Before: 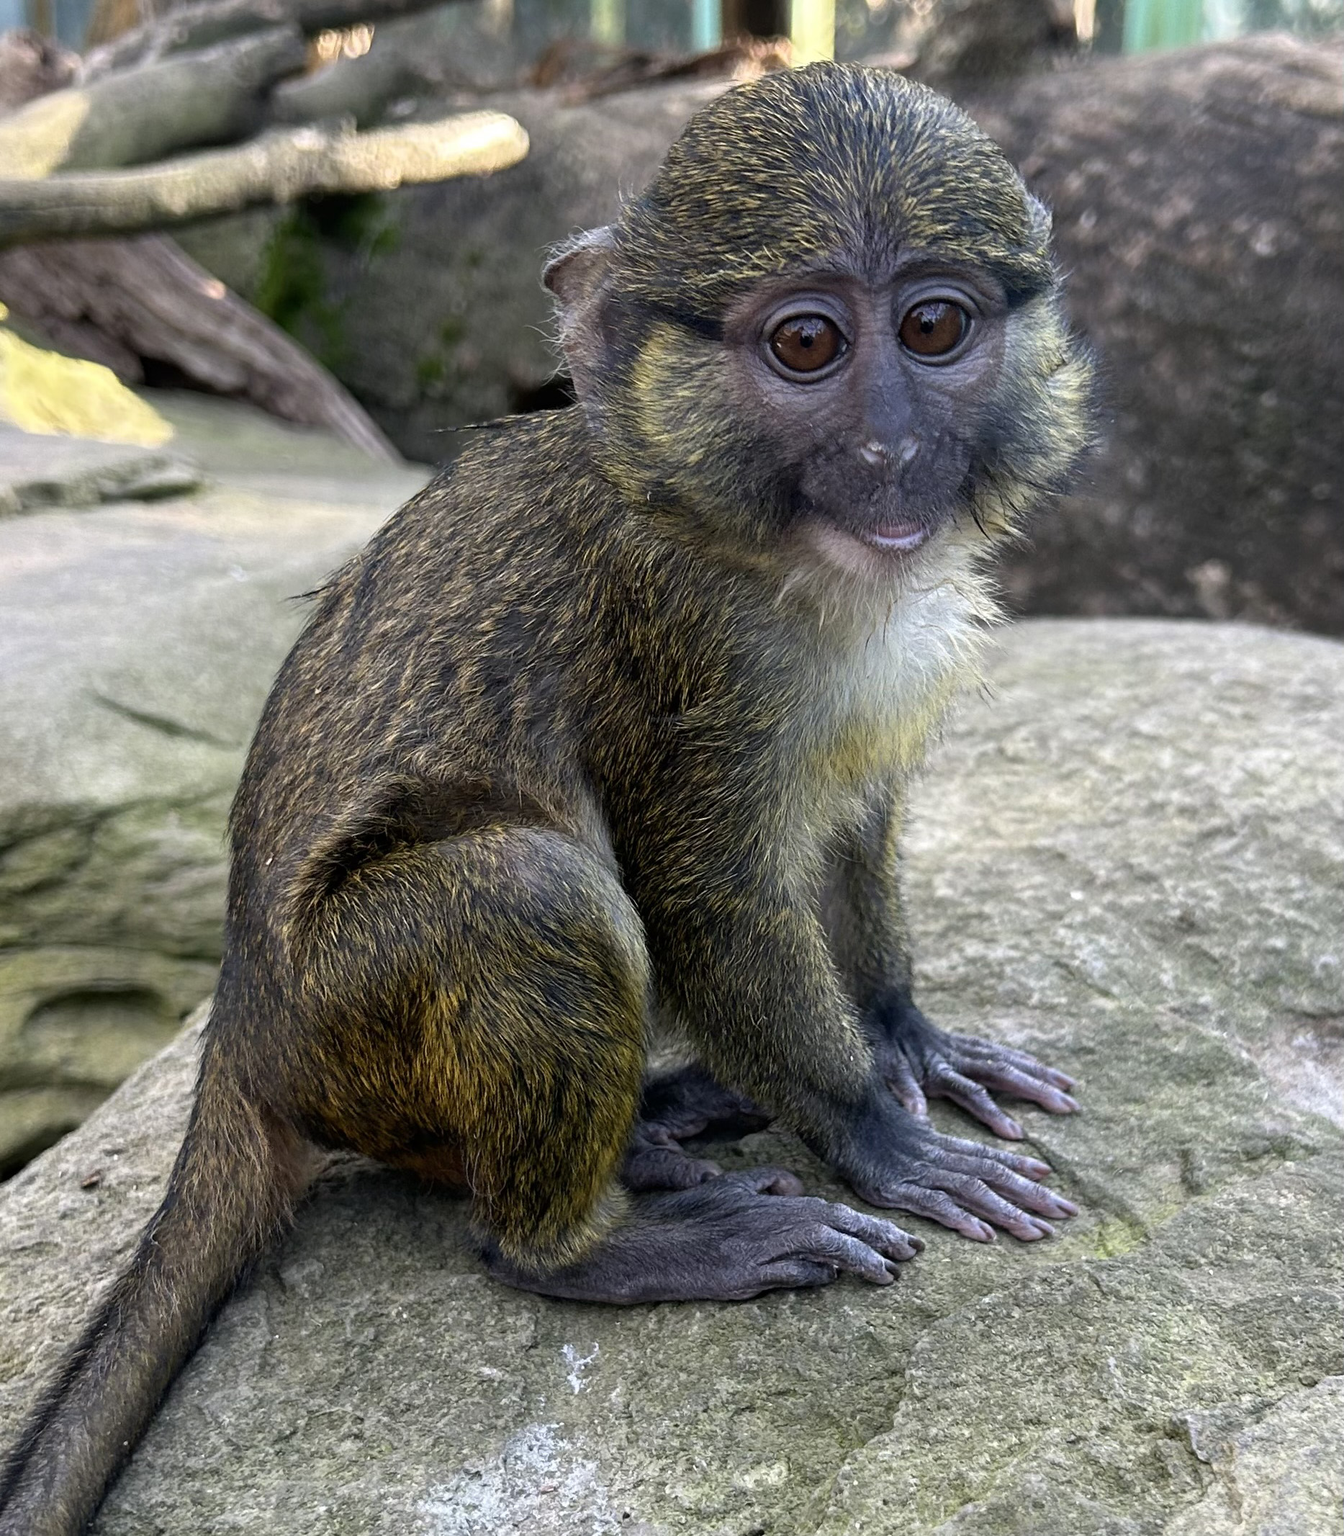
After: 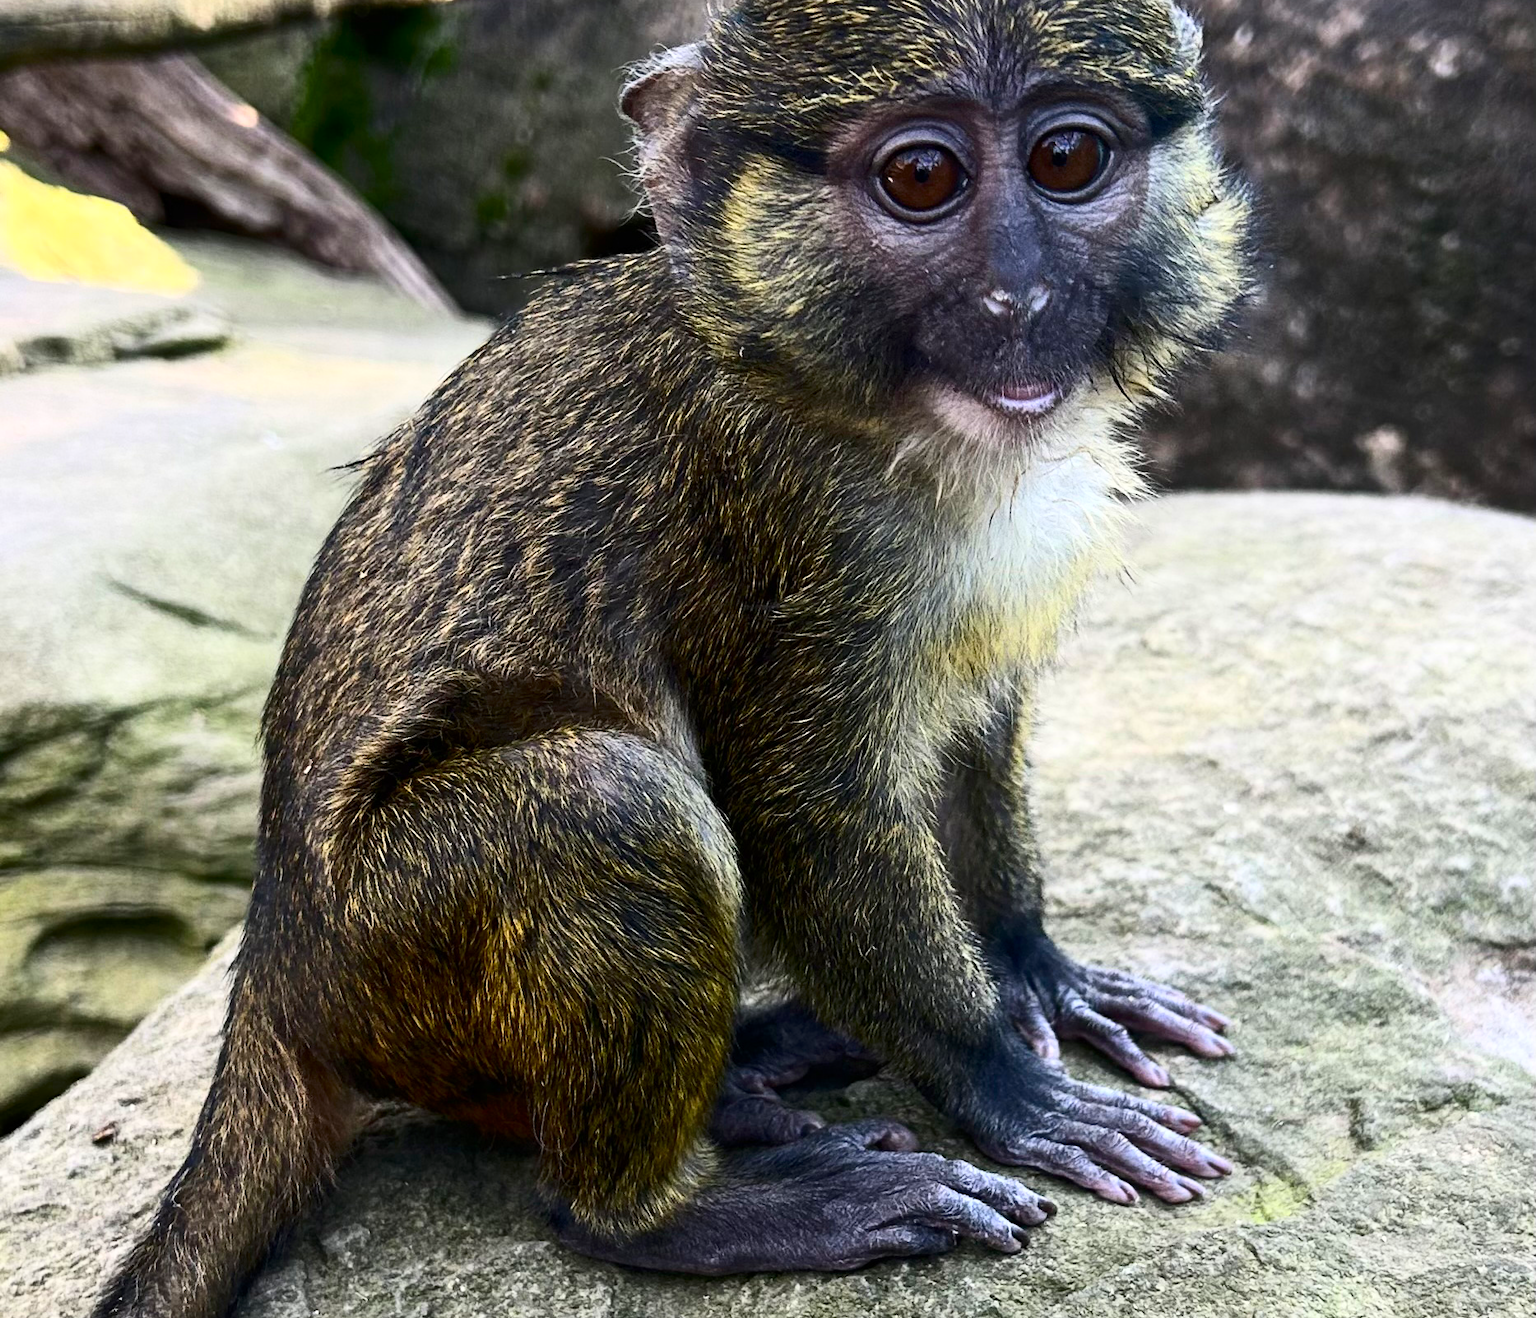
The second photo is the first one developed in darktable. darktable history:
contrast brightness saturation: contrast 0.403, brightness 0.107, saturation 0.211
crop and rotate: top 12.255%, bottom 12.548%
